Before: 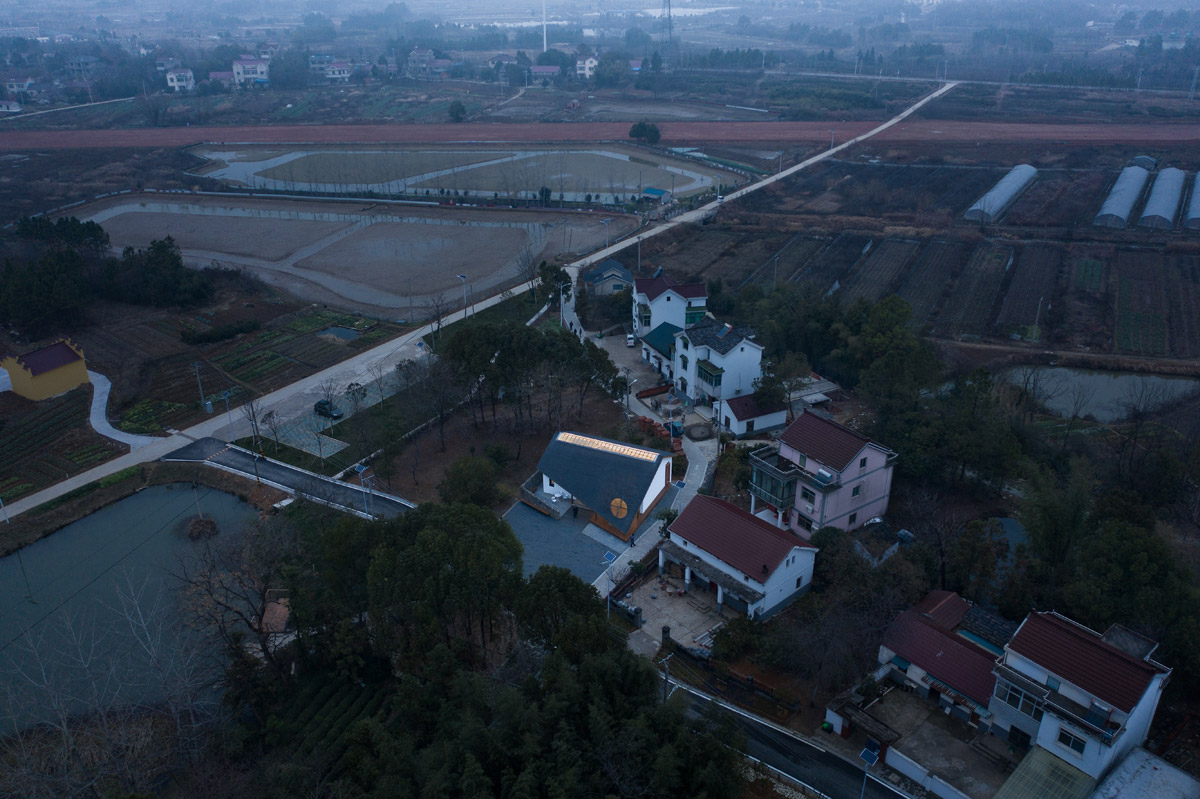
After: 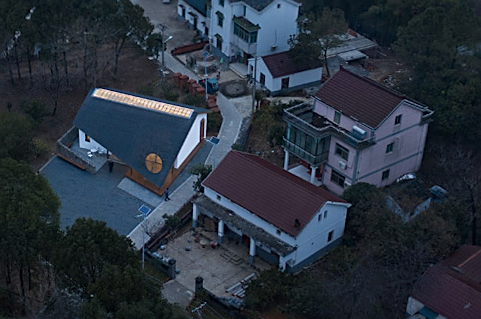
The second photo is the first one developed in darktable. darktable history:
sharpen: on, module defaults
crop: left 37.221%, top 45.169%, right 20.63%, bottom 13.777%
rotate and perspective: rotation 0.074°, lens shift (vertical) 0.096, lens shift (horizontal) -0.041, crop left 0.043, crop right 0.952, crop top 0.024, crop bottom 0.979
shadows and highlights: radius 125.46, shadows 21.19, highlights -21.19, low approximation 0.01
